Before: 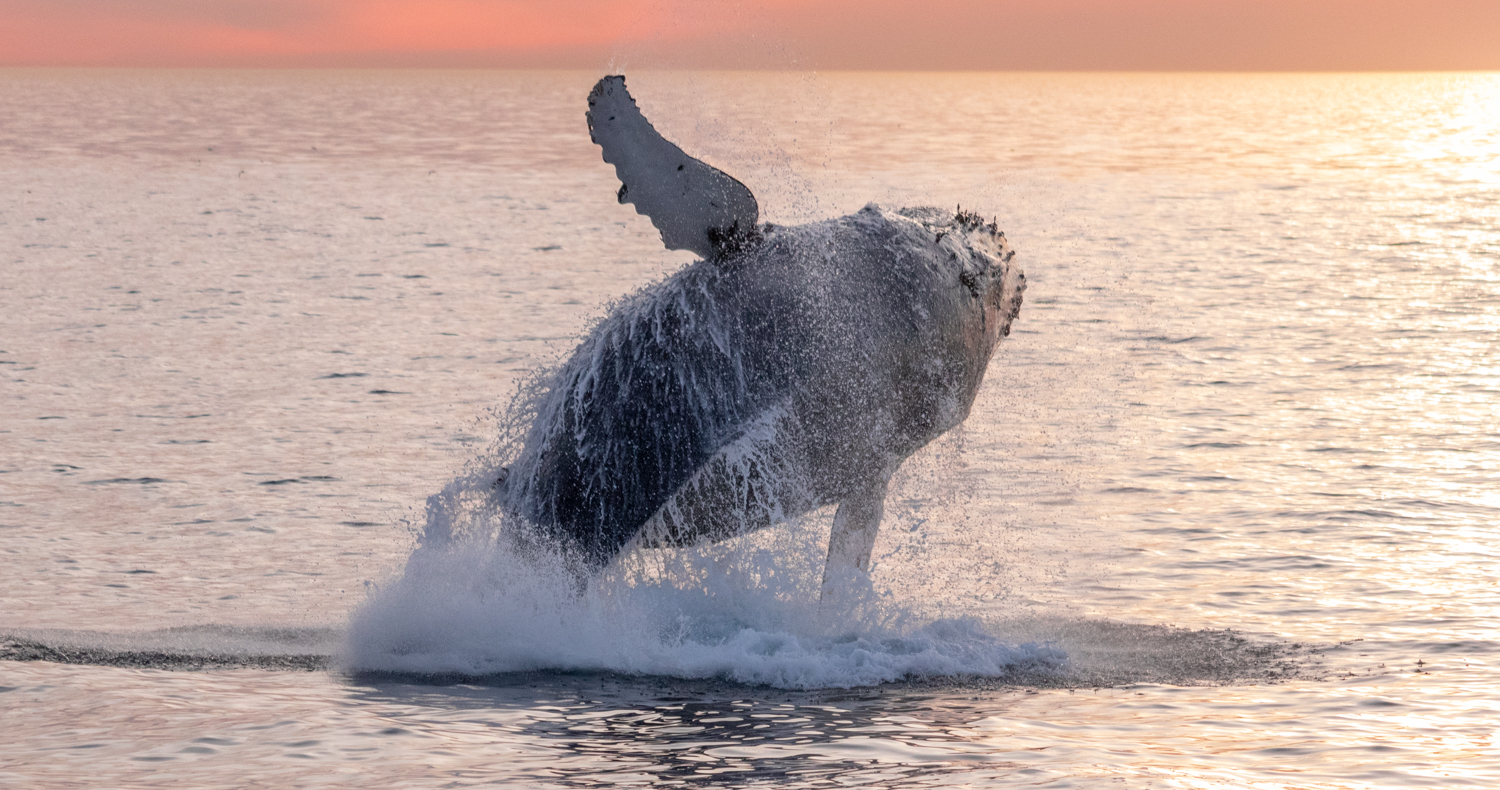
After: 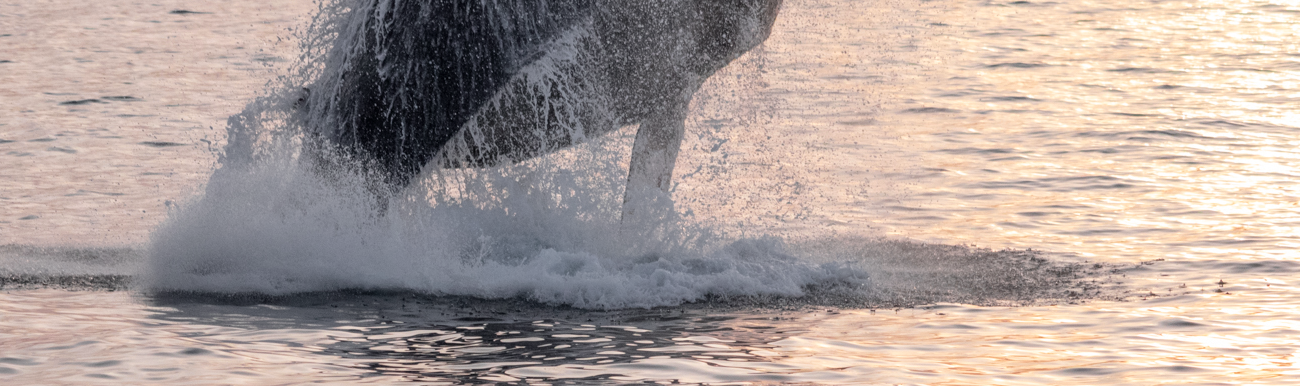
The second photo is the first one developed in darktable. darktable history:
crop and rotate: left 13.306%, top 48.129%, bottom 2.928%
color zones: curves: ch1 [(0.25, 0.61) (0.75, 0.248)]
tone equalizer: on, module defaults
